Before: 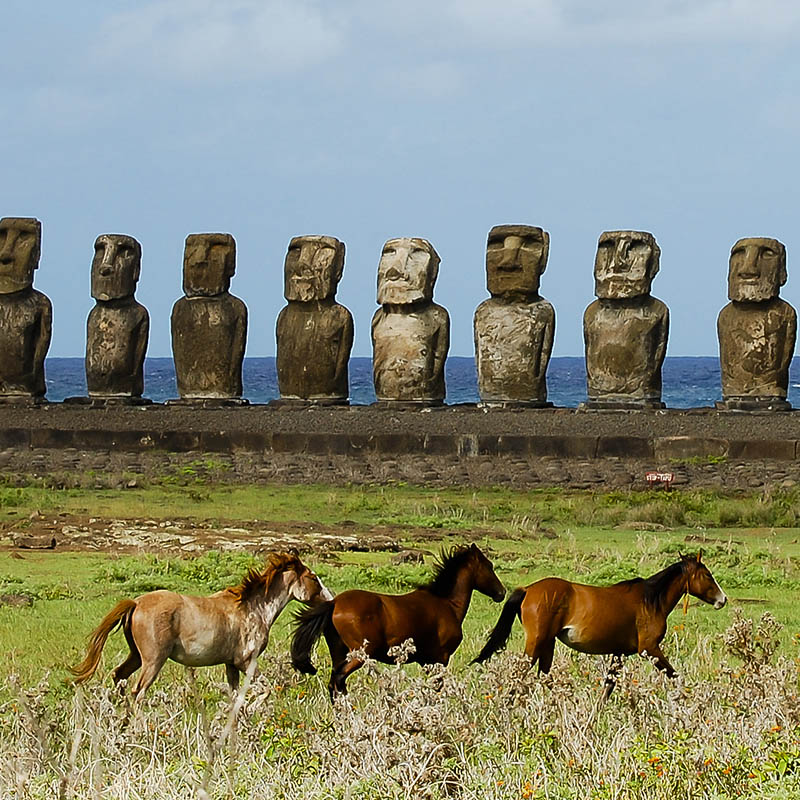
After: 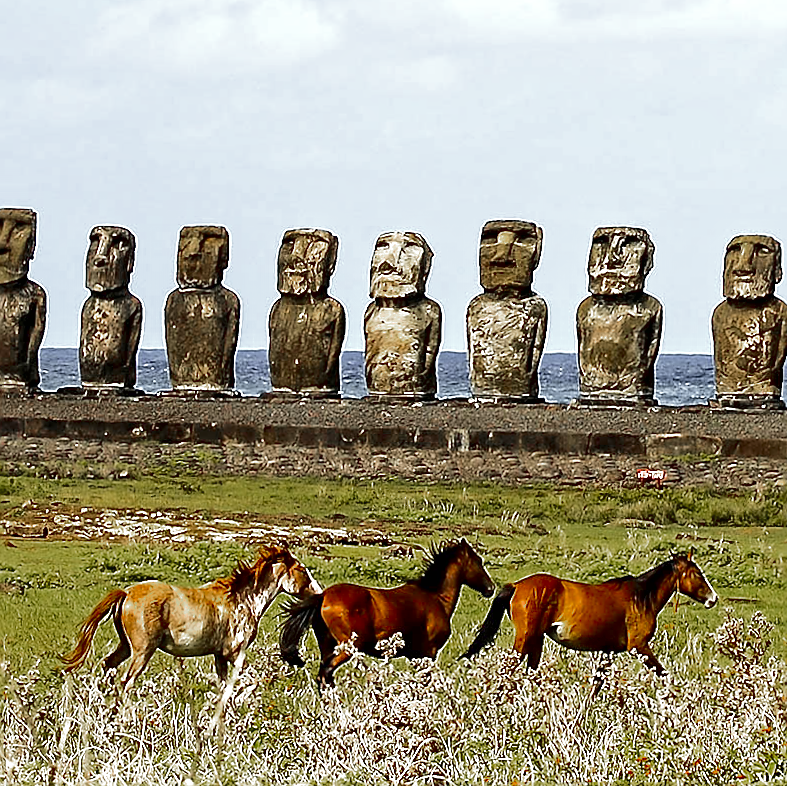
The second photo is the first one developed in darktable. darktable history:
color zones: curves: ch0 [(0, 0.48) (0.209, 0.398) (0.305, 0.332) (0.429, 0.493) (0.571, 0.5) (0.714, 0.5) (0.857, 0.5) (1, 0.48)]; ch1 [(0, 0.736) (0.143, 0.625) (0.225, 0.371) (0.429, 0.256) (0.571, 0.241) (0.714, 0.213) (0.857, 0.48) (1, 0.736)]; ch2 [(0, 0.448) (0.143, 0.498) (0.286, 0.5) (0.429, 0.5) (0.571, 0.5) (0.714, 0.5) (0.857, 0.5) (1, 0.448)]
velvia: strength 21.76%
exposure: black level correction 0, exposure 0.7 EV, compensate exposure bias true, compensate highlight preservation false
crop and rotate: angle -0.5°
rotate and perspective: rotation 0.192°, lens shift (horizontal) -0.015, crop left 0.005, crop right 0.996, crop top 0.006, crop bottom 0.99
sharpen: radius 1.4, amount 1.25, threshold 0.7
tone curve: curves: ch0 [(0, 0.003) (0.117, 0.101) (0.257, 0.246) (0.408, 0.432) (0.611, 0.653) (0.824, 0.846) (1, 1)]; ch1 [(0, 0) (0.227, 0.197) (0.405, 0.421) (0.501, 0.501) (0.522, 0.53) (0.563, 0.572) (0.589, 0.611) (0.699, 0.709) (0.976, 0.992)]; ch2 [(0, 0) (0.208, 0.176) (0.377, 0.38) (0.5, 0.5) (0.537, 0.534) (0.571, 0.576) (0.681, 0.746) (1, 1)], color space Lab, independent channels, preserve colors none
contrast equalizer: y [[0.511, 0.558, 0.631, 0.632, 0.559, 0.512], [0.5 ×6], [0.507, 0.559, 0.627, 0.644, 0.647, 0.647], [0 ×6], [0 ×6]]
